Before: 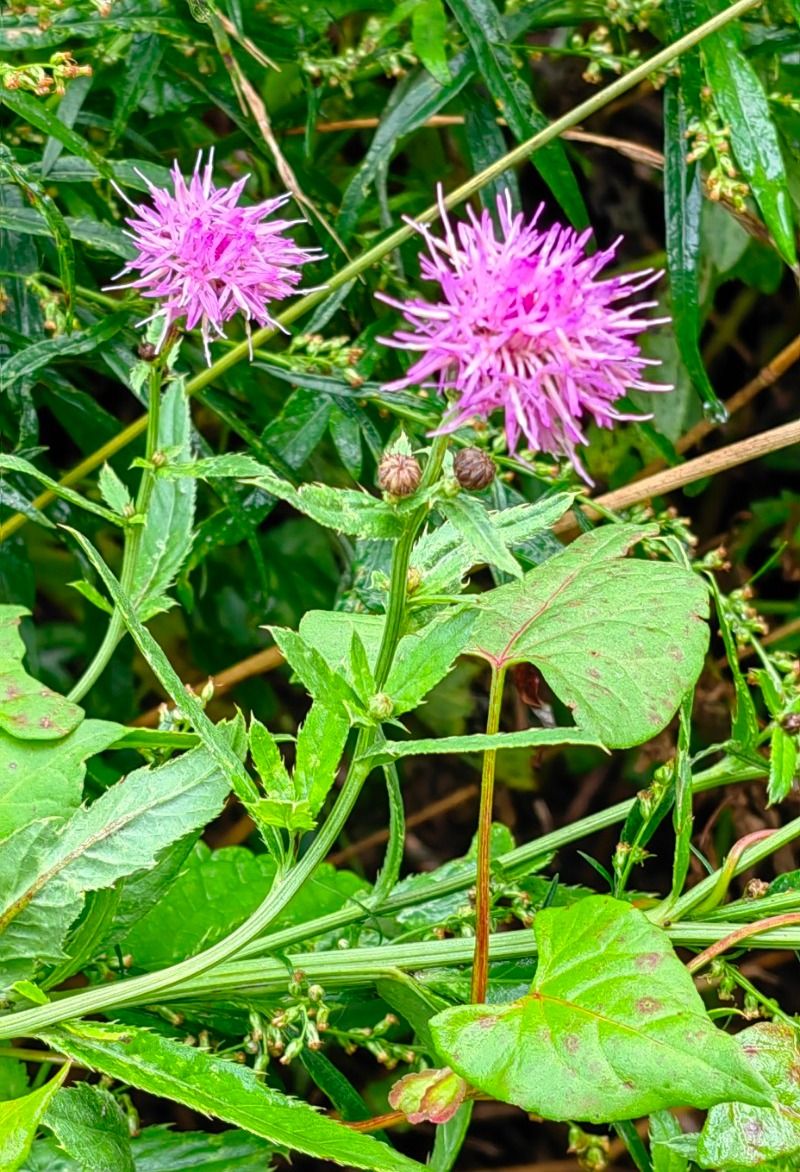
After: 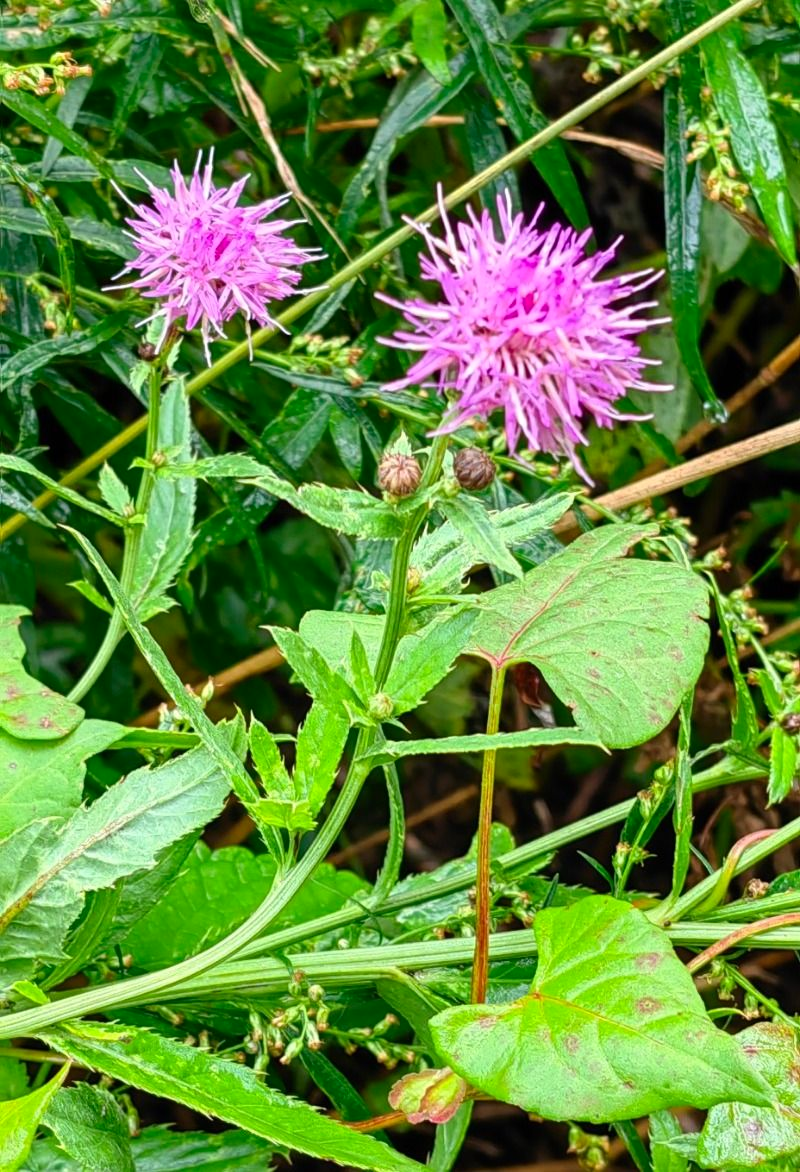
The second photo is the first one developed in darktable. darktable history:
contrast brightness saturation: contrast 0.076, saturation 0.018
